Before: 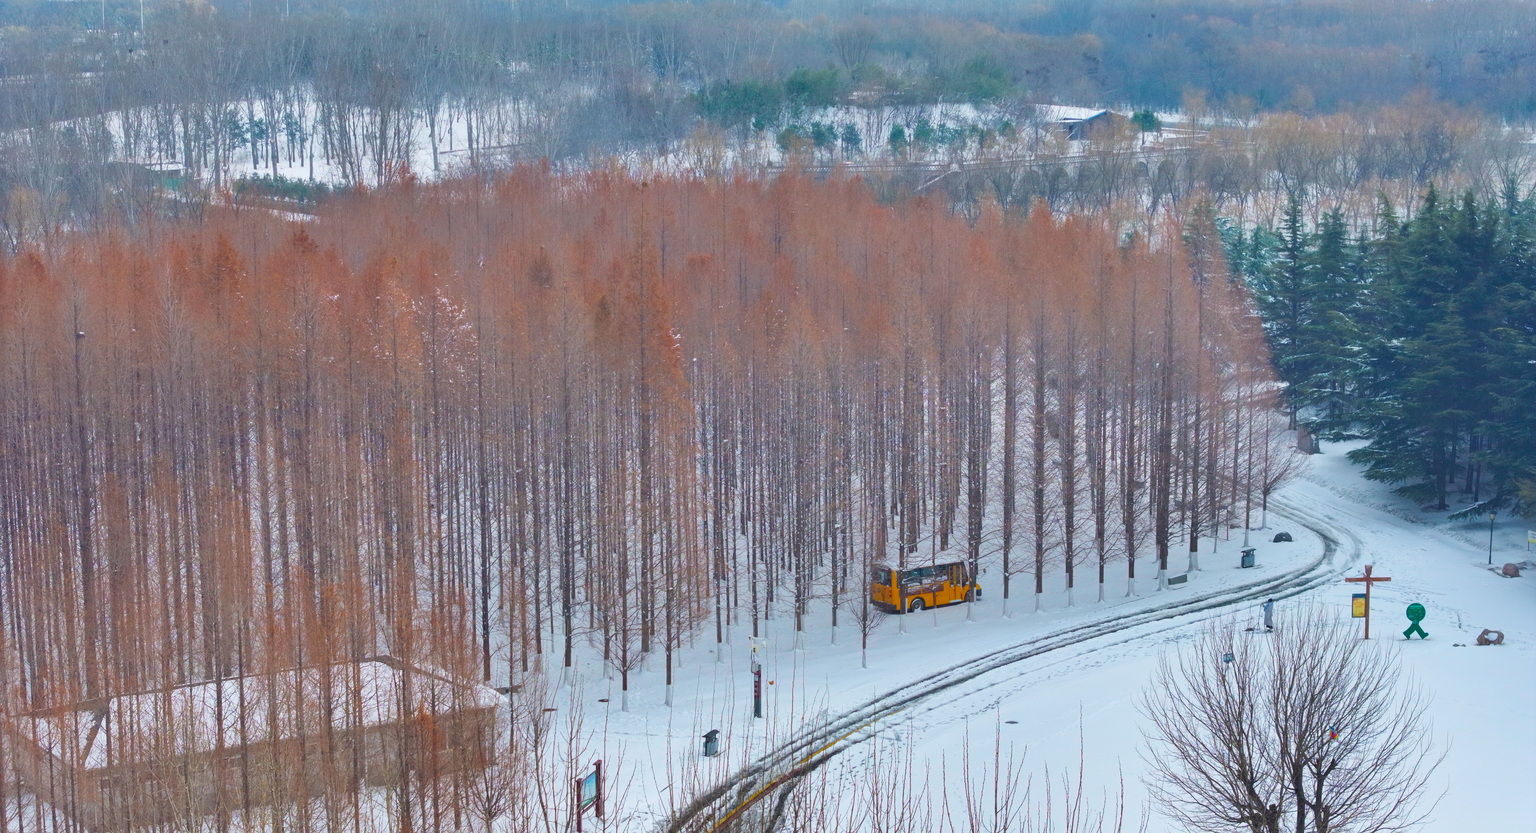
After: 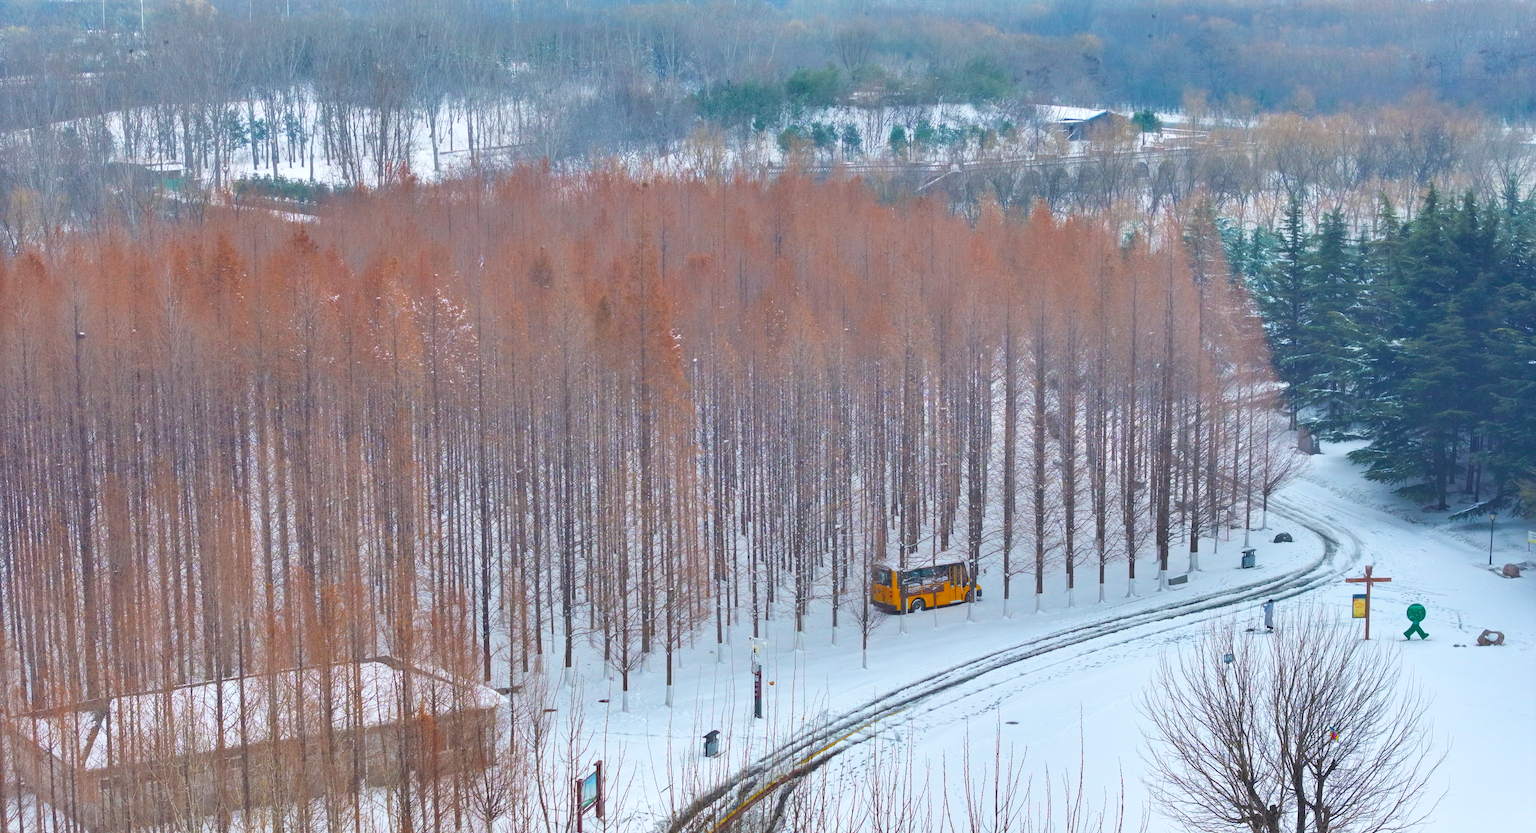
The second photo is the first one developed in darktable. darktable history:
tone equalizer: on, module defaults
exposure: exposure 0.217 EV, compensate highlight preservation false
